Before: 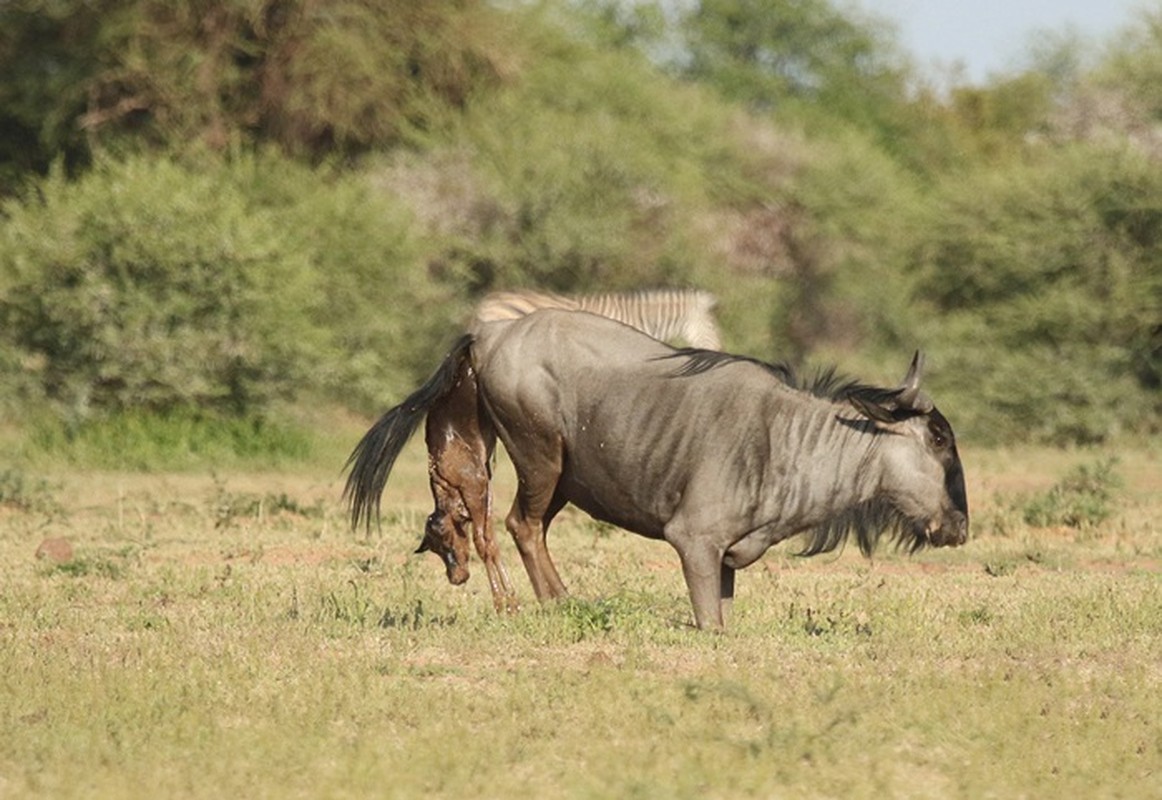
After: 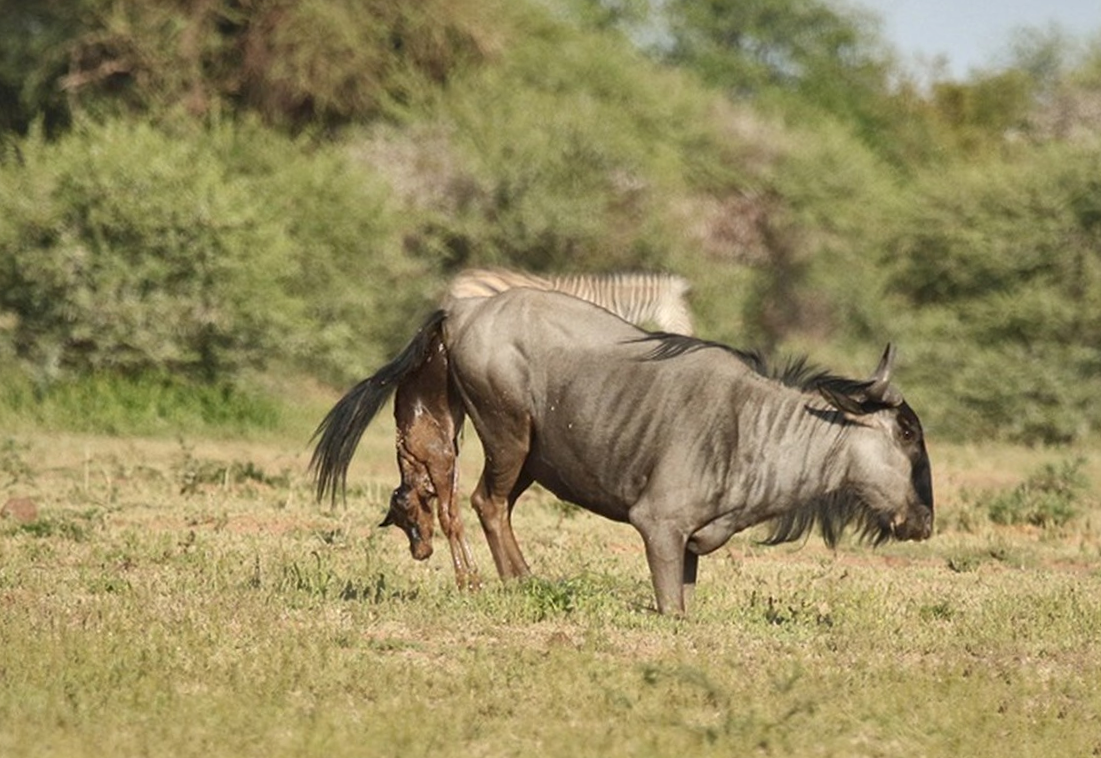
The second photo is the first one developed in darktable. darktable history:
crop and rotate: angle -2.2°
local contrast: mode bilateral grid, contrast 19, coarseness 49, detail 119%, midtone range 0.2
shadows and highlights: soften with gaussian
